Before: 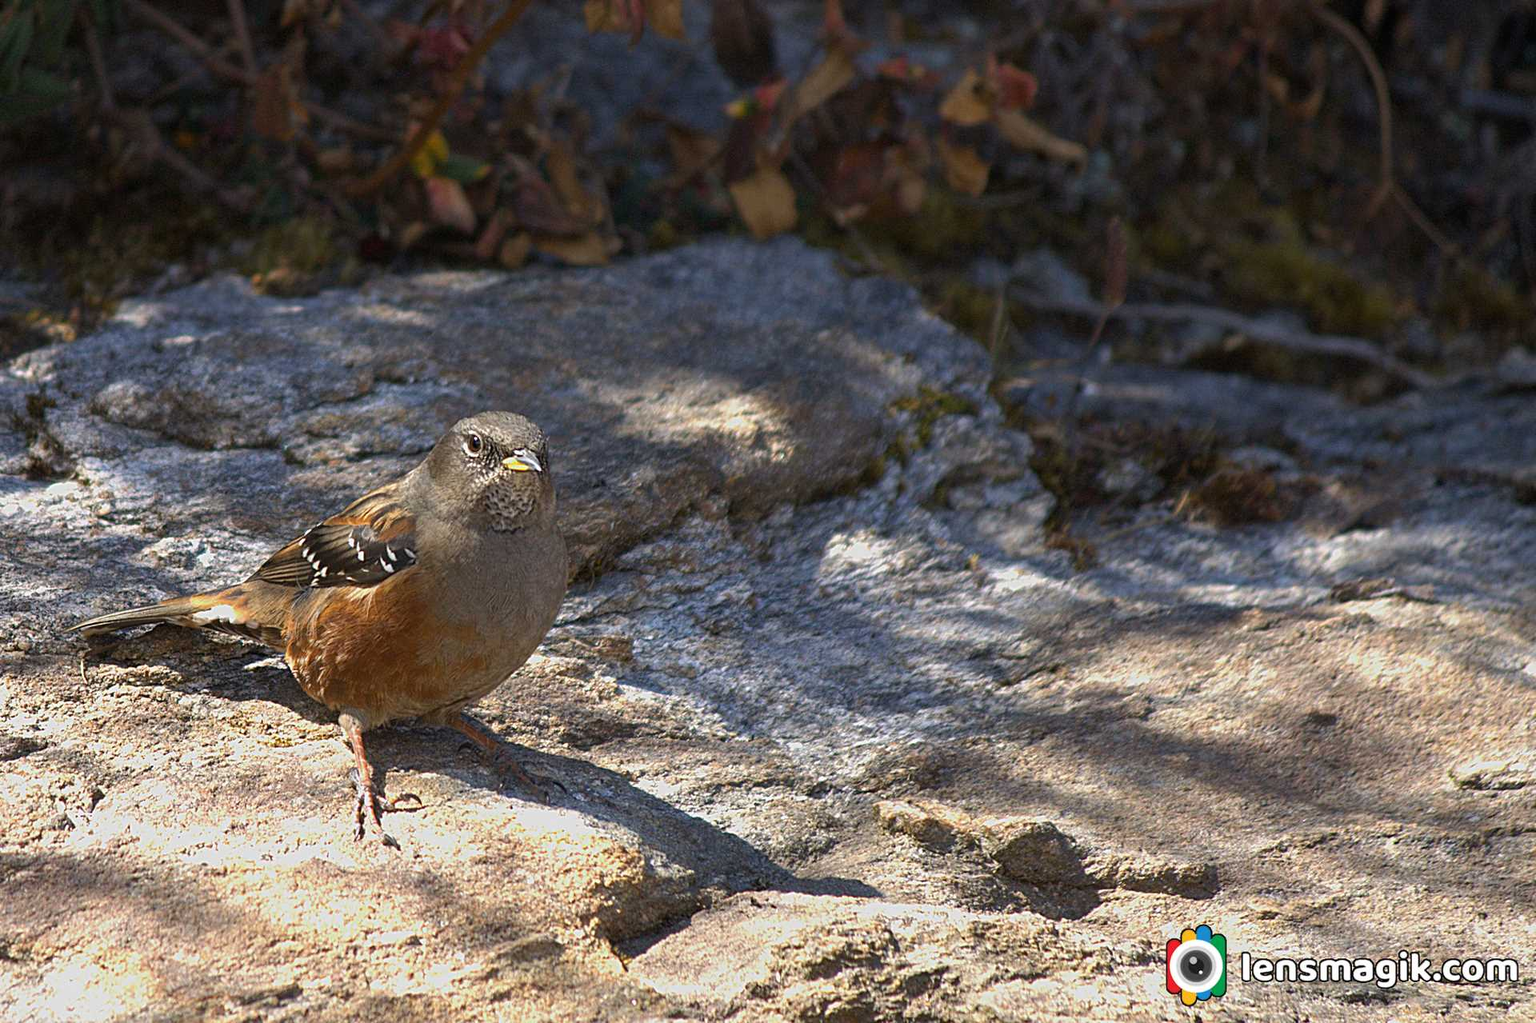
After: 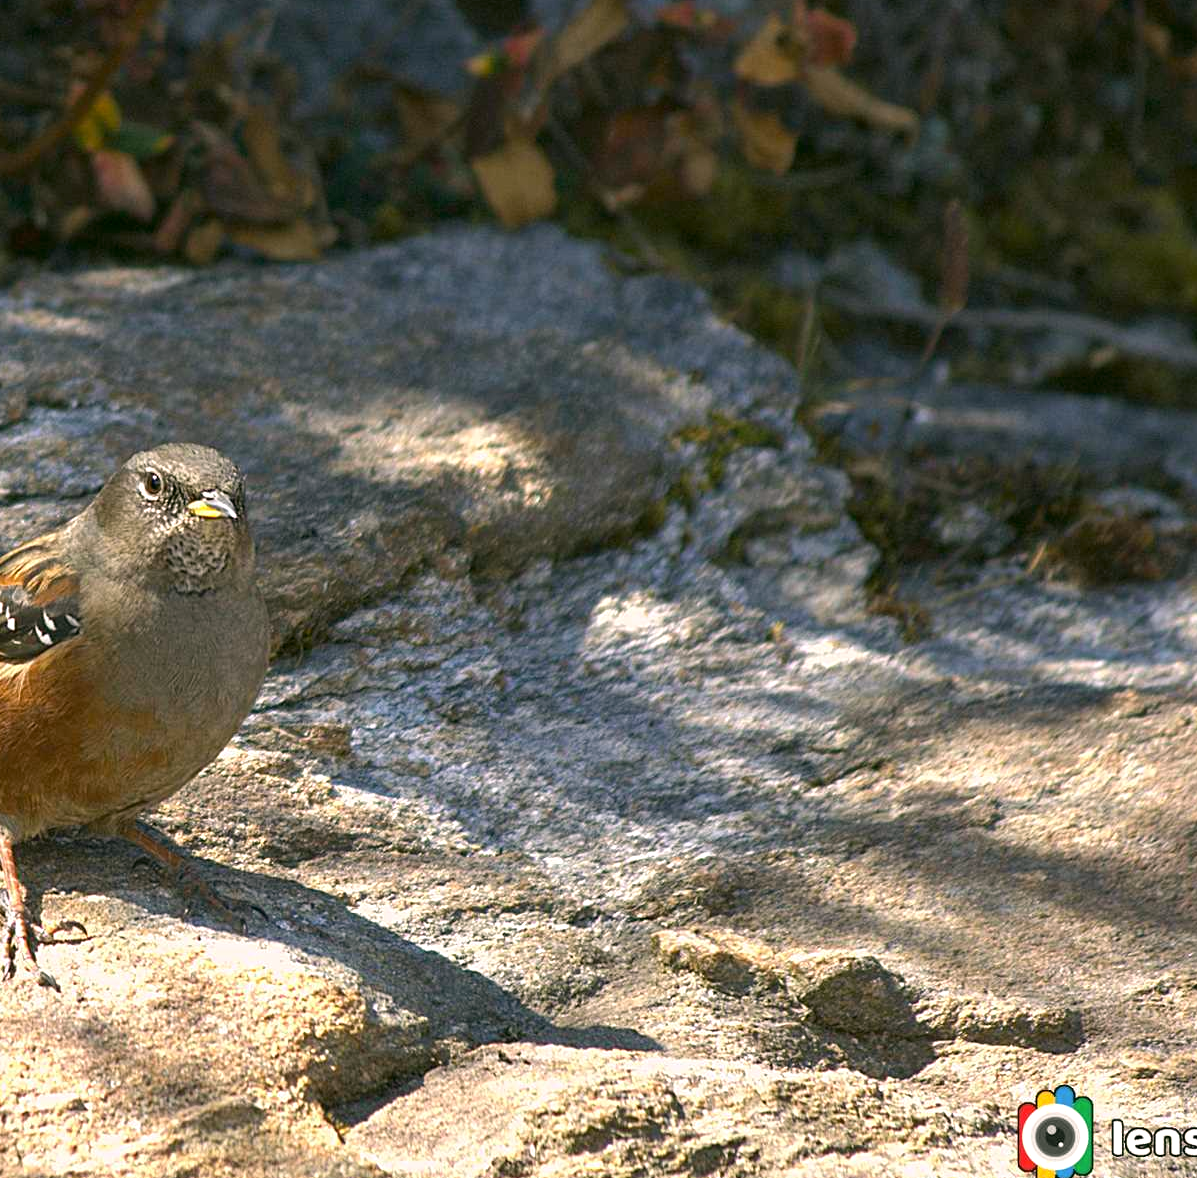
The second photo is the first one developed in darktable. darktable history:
crop and rotate: left 22.918%, top 5.629%, right 14.711%, bottom 2.247%
exposure: exposure 0.367 EV, compensate highlight preservation false
white balance: emerald 1
color correction: highlights a* 4.02, highlights b* 4.98, shadows a* -7.55, shadows b* 4.98
